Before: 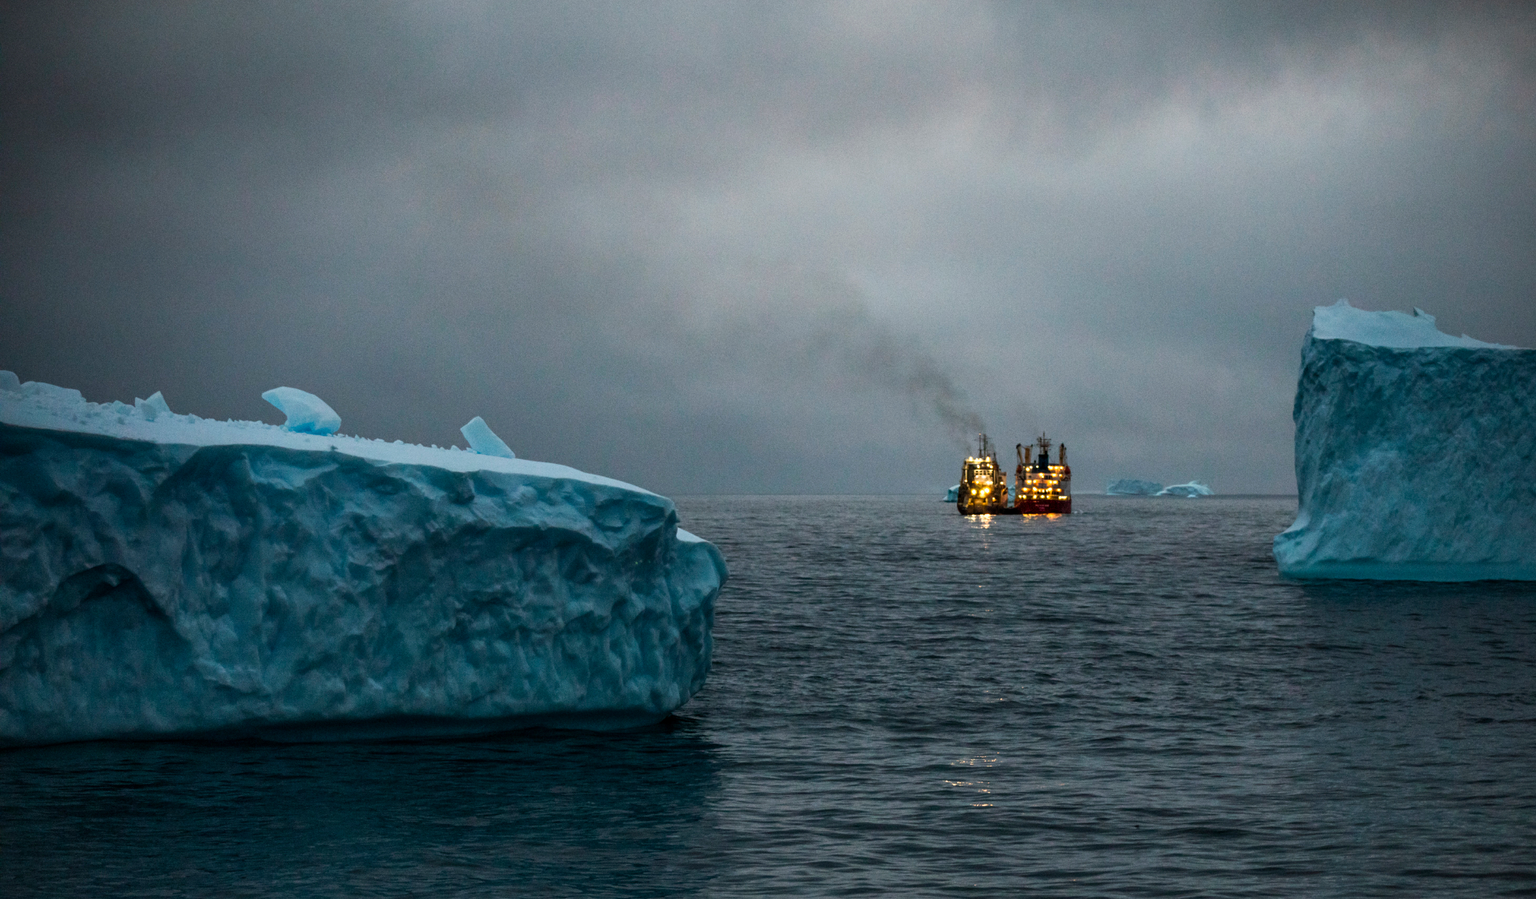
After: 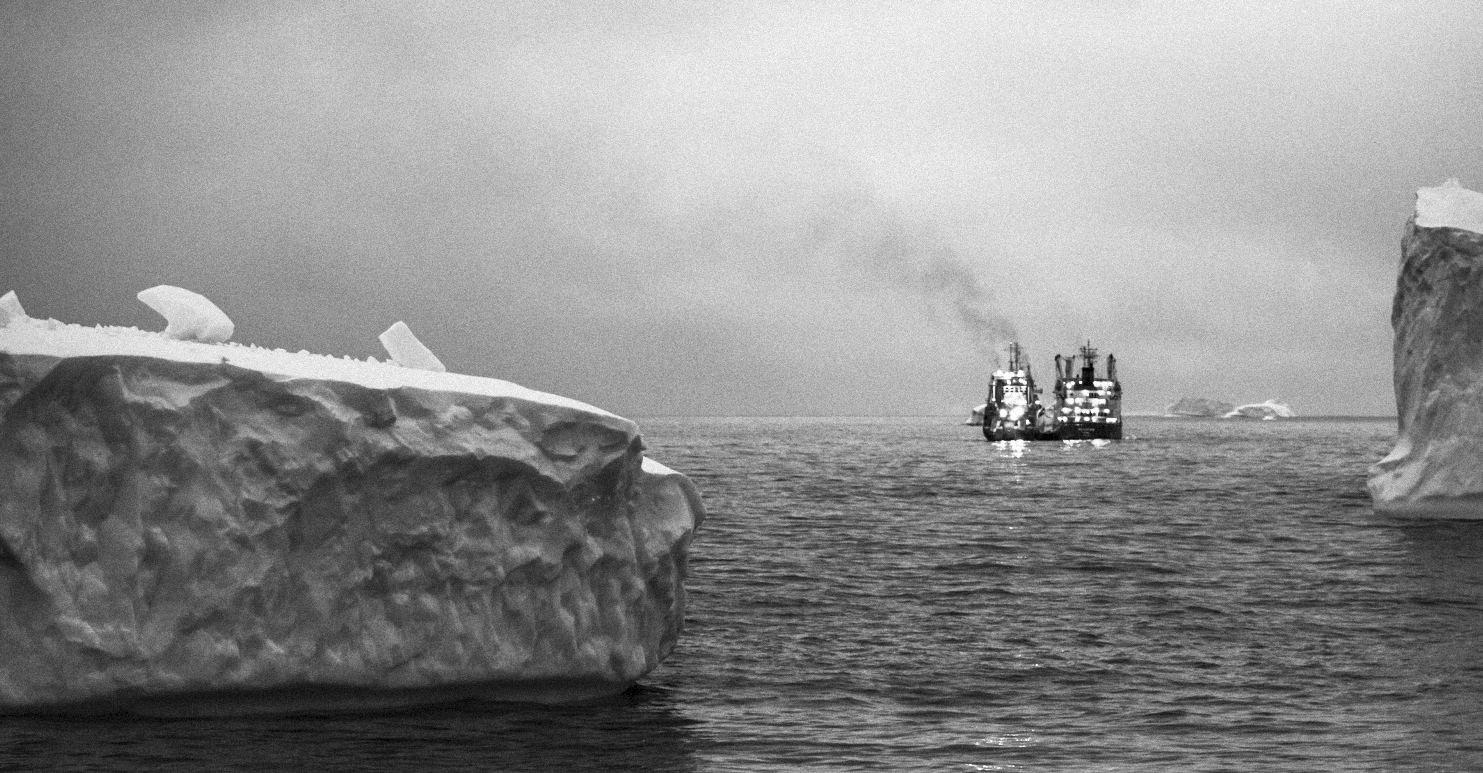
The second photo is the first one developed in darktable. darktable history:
grain: mid-tones bias 0%
crop: left 9.712%, top 16.928%, right 10.845%, bottom 12.332%
contrast brightness saturation: contrast 0.39, brightness 0.53
monochrome: on, module defaults
